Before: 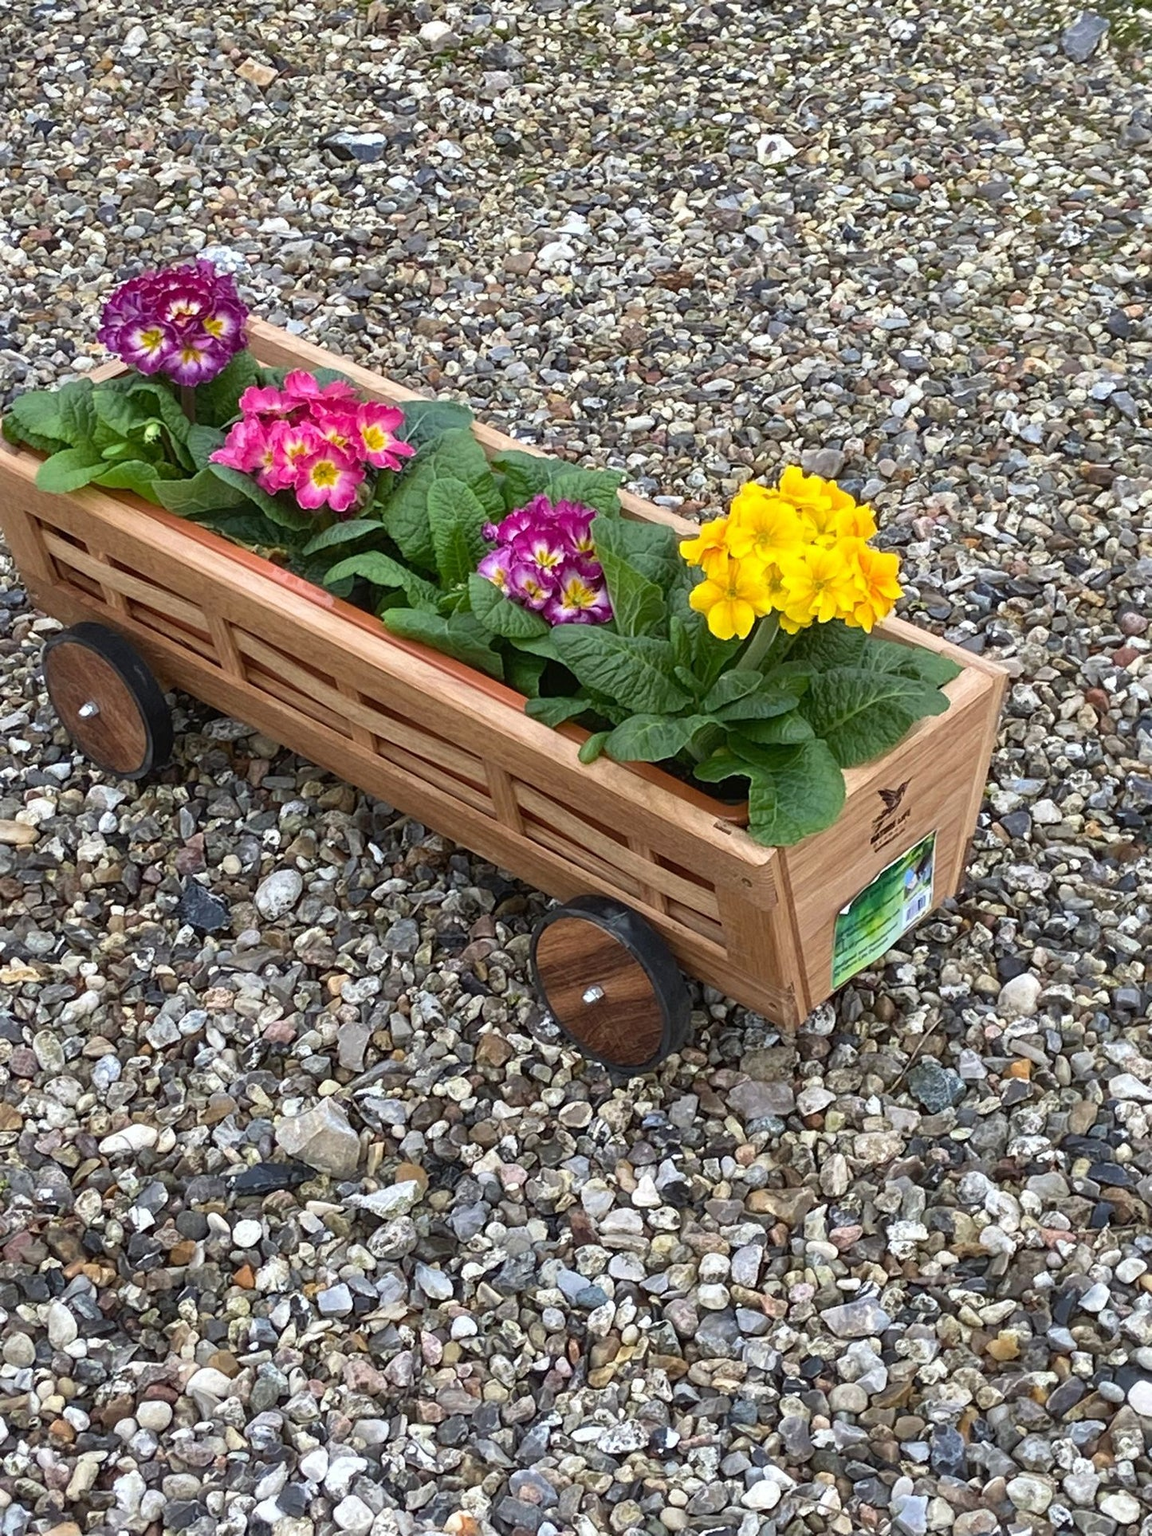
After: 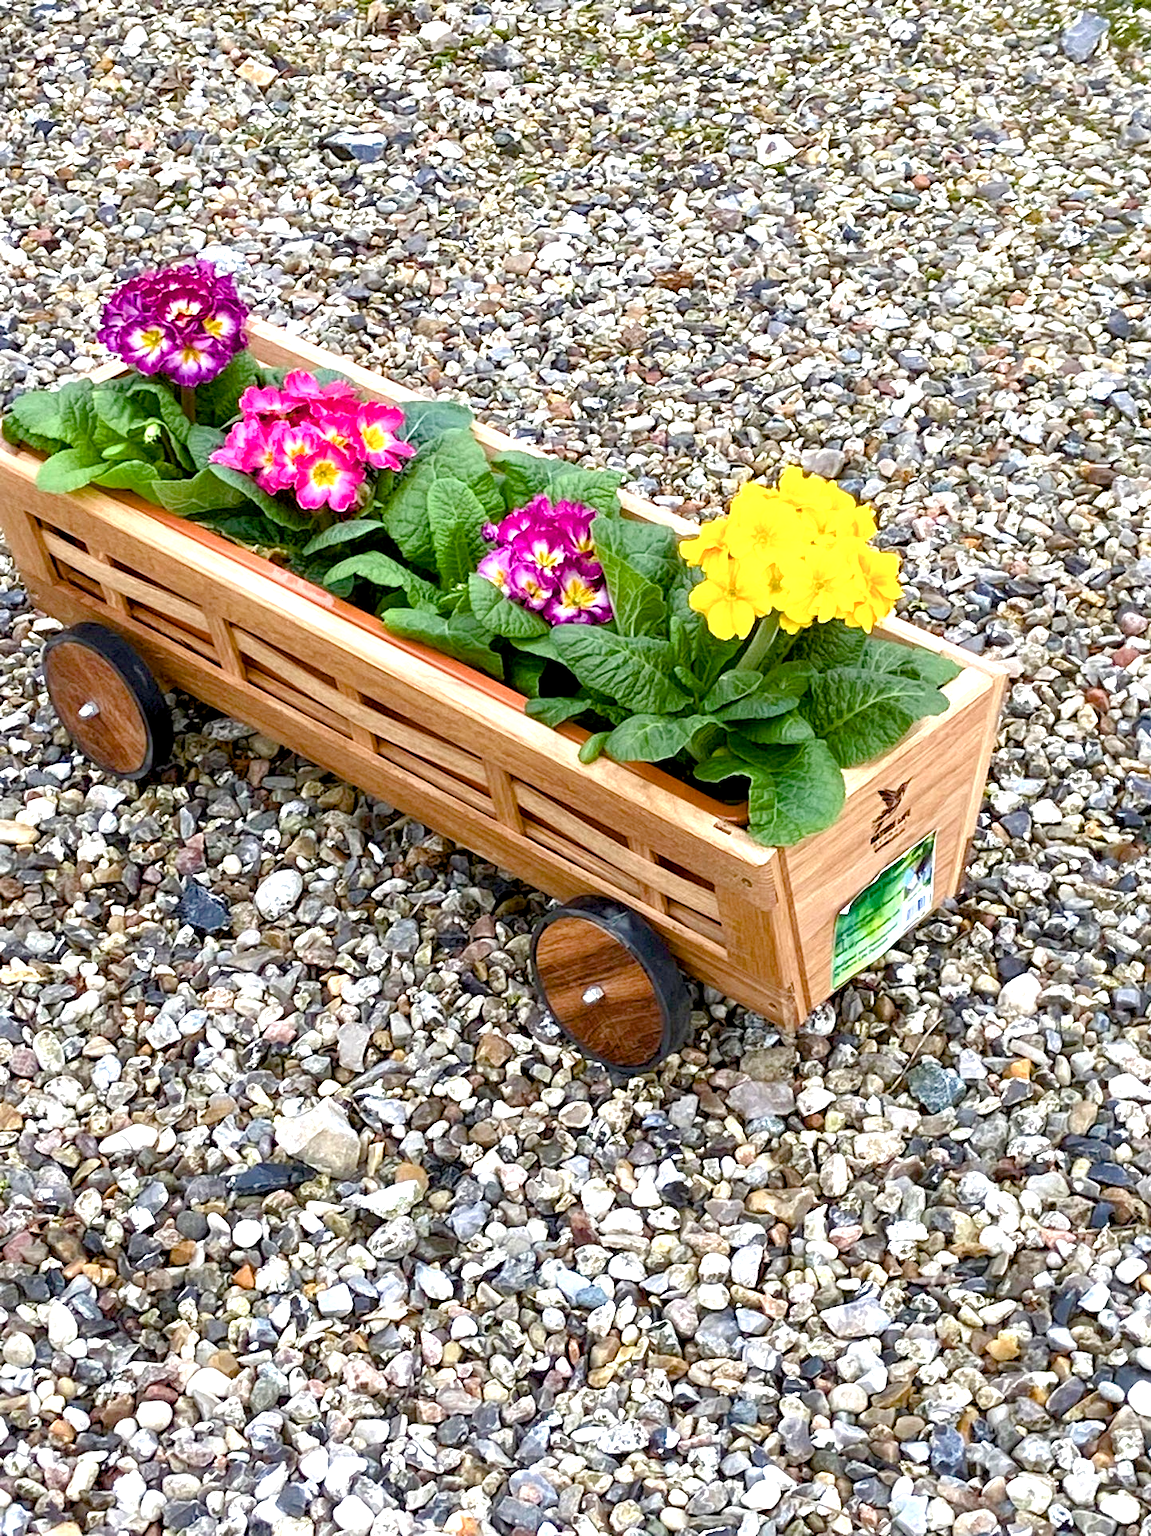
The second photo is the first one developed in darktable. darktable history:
color balance rgb: perceptual saturation grading › global saturation 20%, perceptual saturation grading › highlights -25%, perceptual saturation grading › shadows 50%
exposure: black level correction 0.008, exposure 0.979 EV, compensate highlight preservation false
